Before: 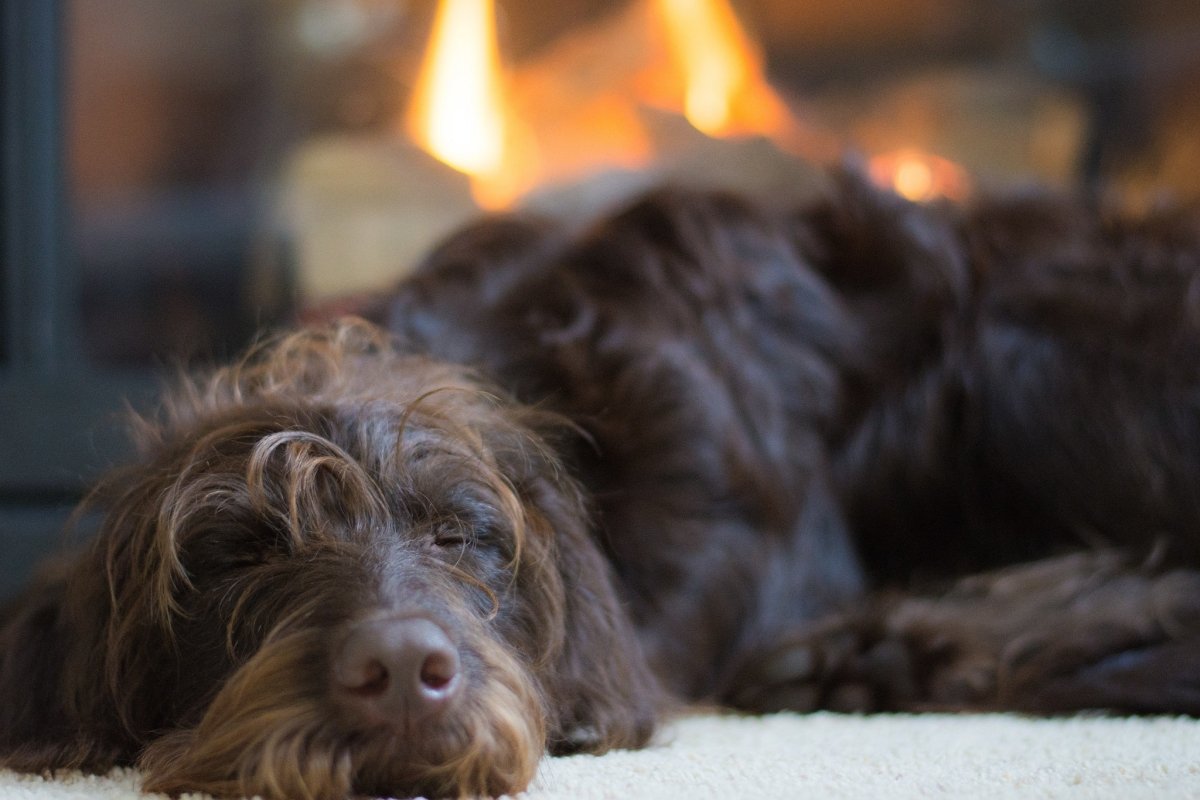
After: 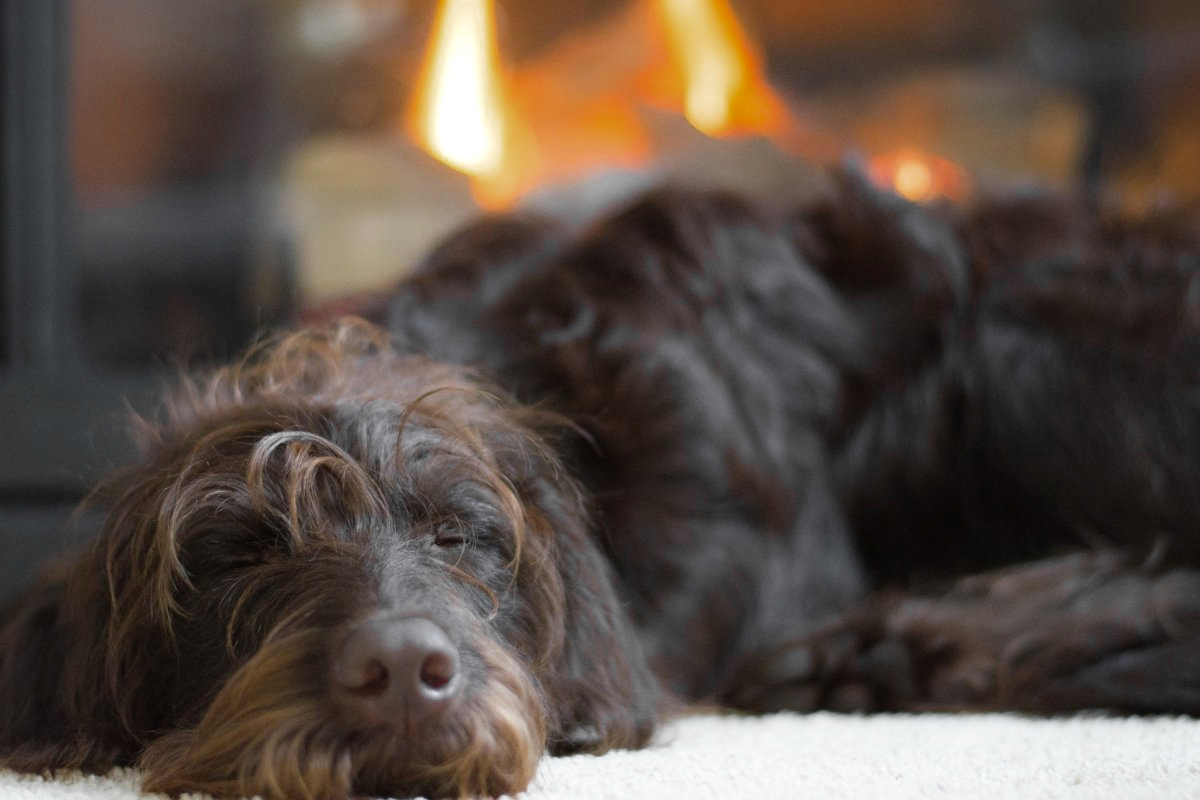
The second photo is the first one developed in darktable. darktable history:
shadows and highlights: shadows 0, highlights 40
exposure: exposure 0.178 EV, compensate exposure bias true, compensate highlight preservation false
color zones: curves: ch0 [(0.004, 0.388) (0.125, 0.392) (0.25, 0.404) (0.375, 0.5) (0.5, 0.5) (0.625, 0.5) (0.75, 0.5) (0.875, 0.5)]; ch1 [(0, 0.5) (0.125, 0.5) (0.25, 0.5) (0.375, 0.124) (0.524, 0.124) (0.645, 0.128) (0.789, 0.132) (0.914, 0.096) (0.998, 0.068)]
